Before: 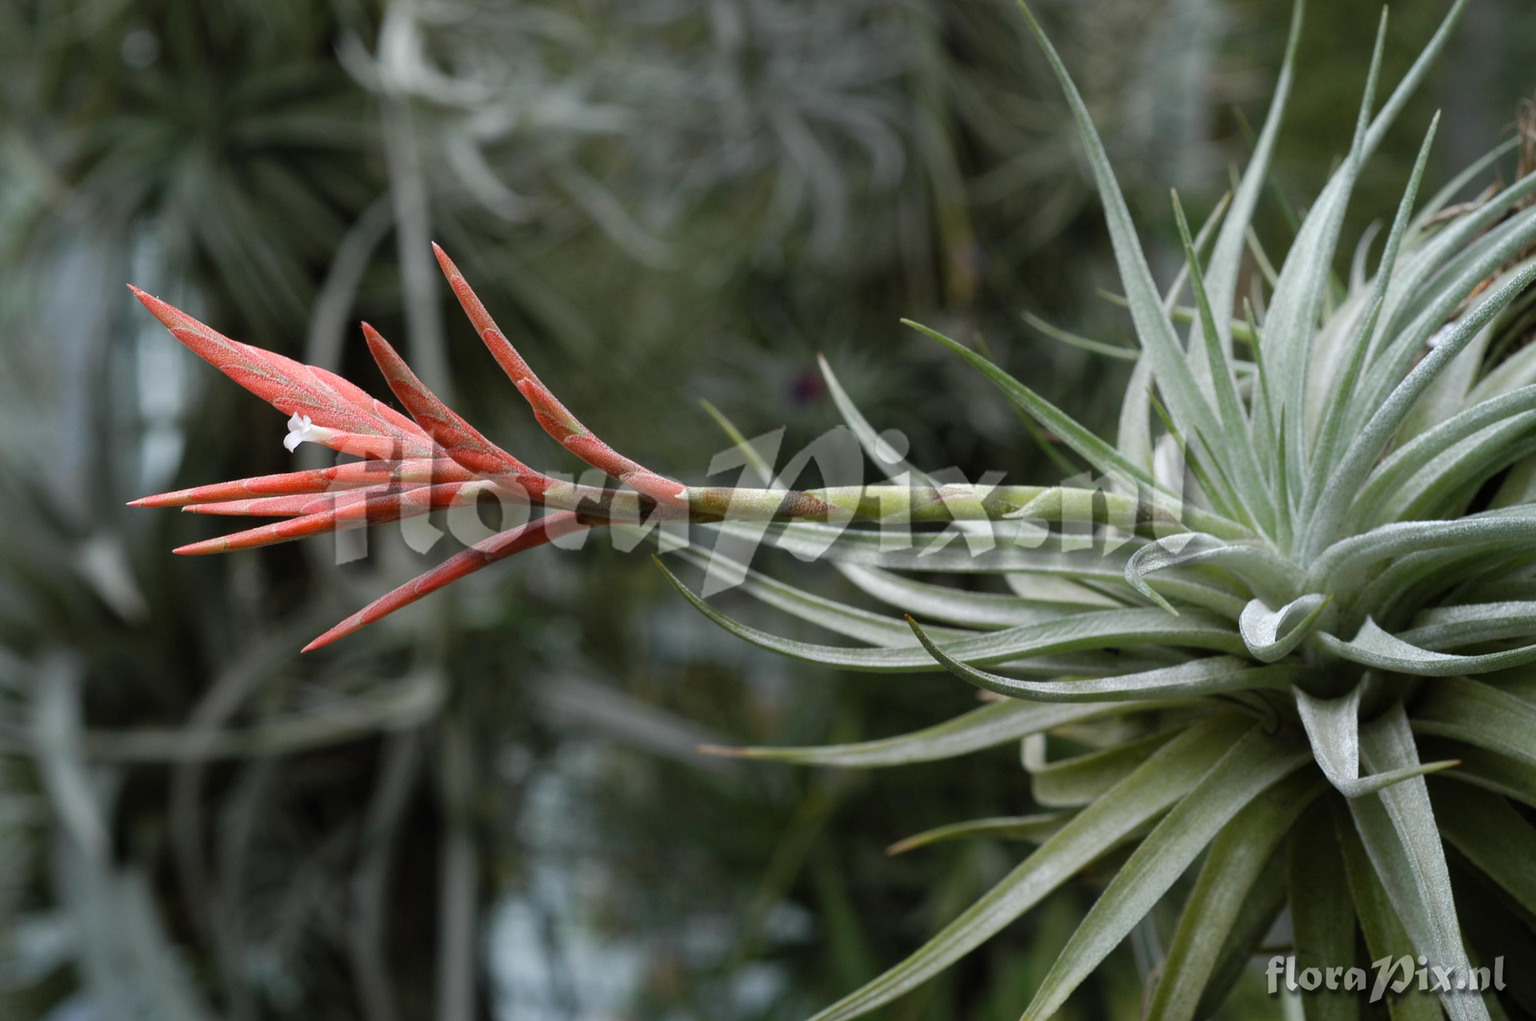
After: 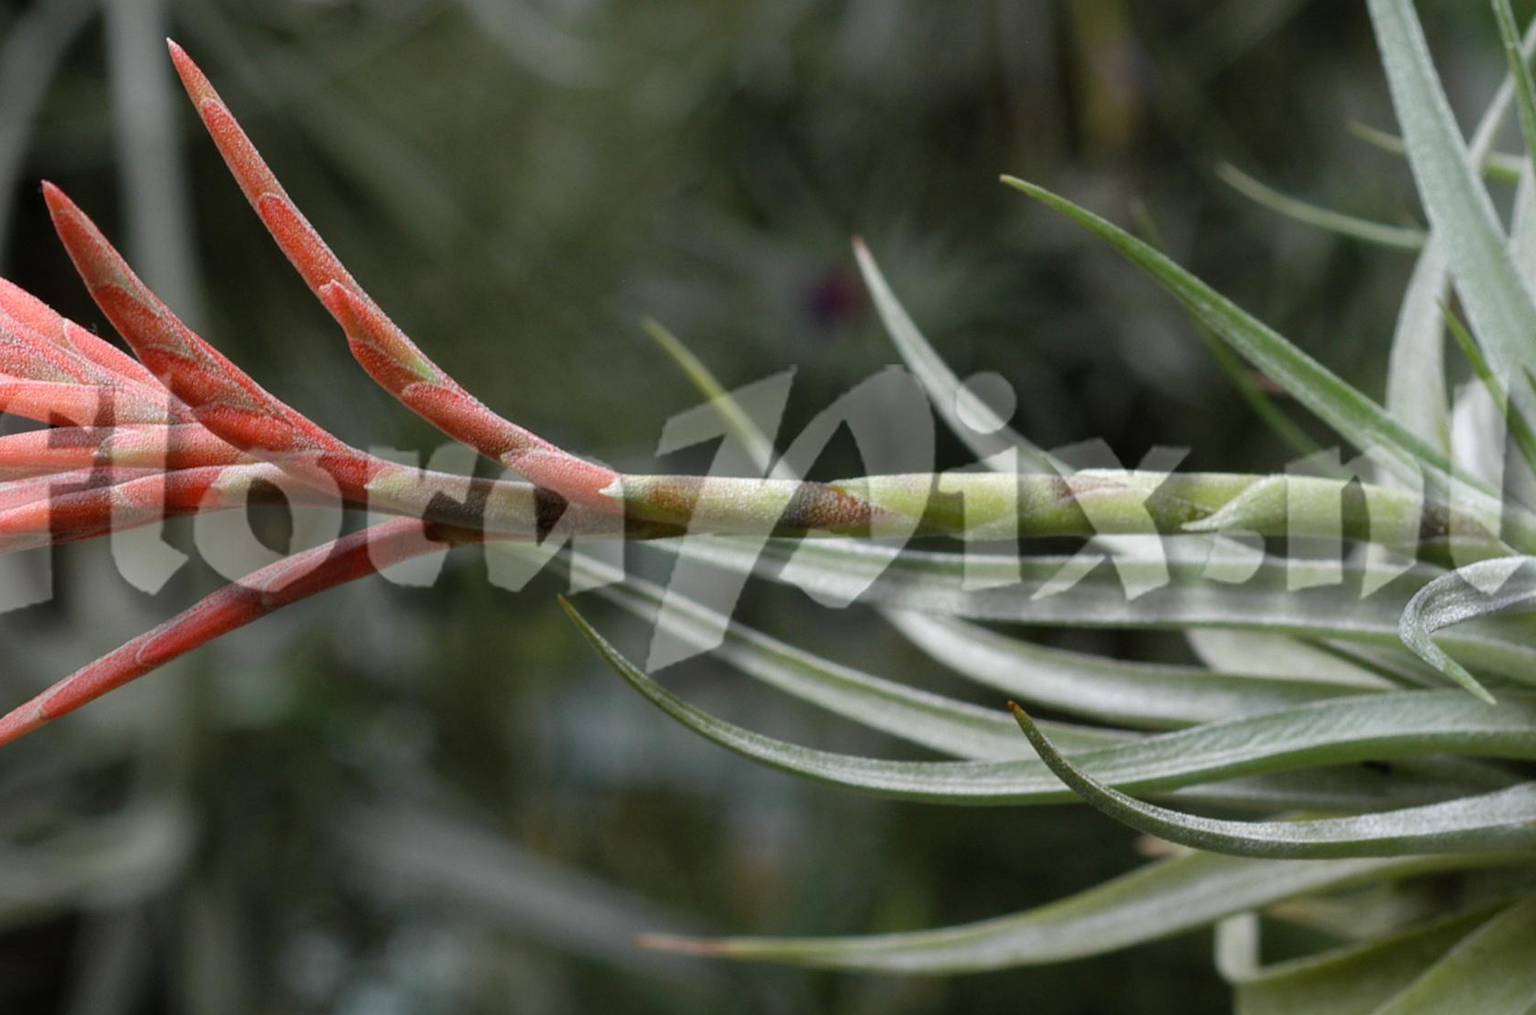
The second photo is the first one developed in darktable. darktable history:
crop and rotate: left 22.038%, top 21.598%, right 21.729%, bottom 22.466%
